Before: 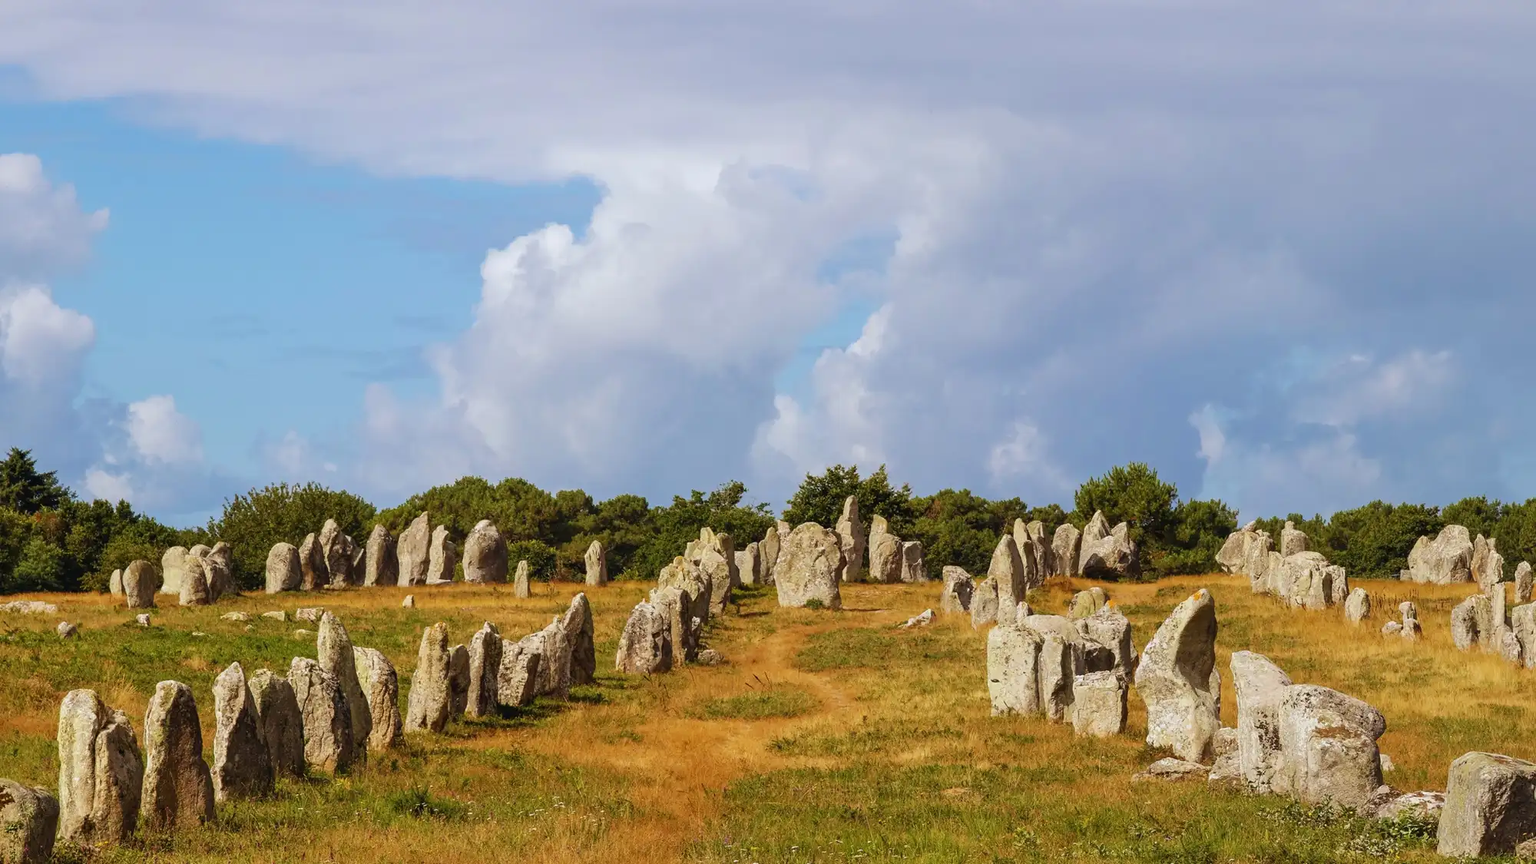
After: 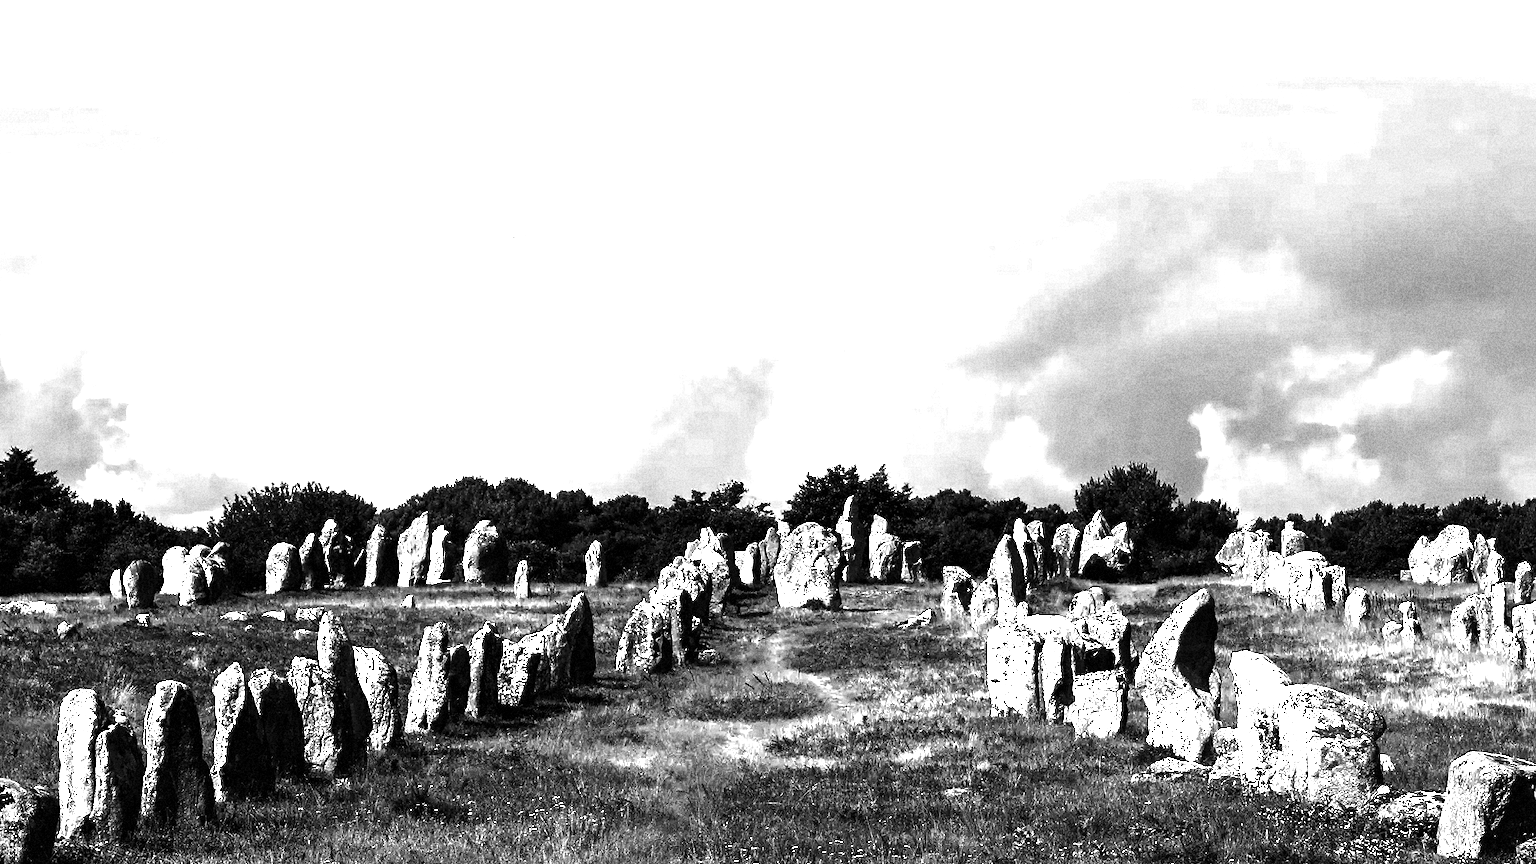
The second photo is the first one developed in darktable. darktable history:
grain: coarseness 14.49 ISO, strength 48.04%, mid-tones bias 35%
exposure: exposure 0.95 EV, compensate highlight preservation false
color balance rgb: shadows lift › chroma 1%, shadows lift › hue 217.2°, power › hue 310.8°, highlights gain › chroma 1%, highlights gain › hue 54°, global offset › luminance 0.5%, global offset › hue 171.6°, perceptual saturation grading › global saturation 14.09%, perceptual saturation grading › highlights -25%, perceptual saturation grading › shadows 30%, perceptual brilliance grading › highlights 13.42%, perceptual brilliance grading › mid-tones 8.05%, perceptual brilliance grading › shadows -17.45%, global vibrance 25%
contrast brightness saturation: contrast 0.02, brightness -1, saturation -1
